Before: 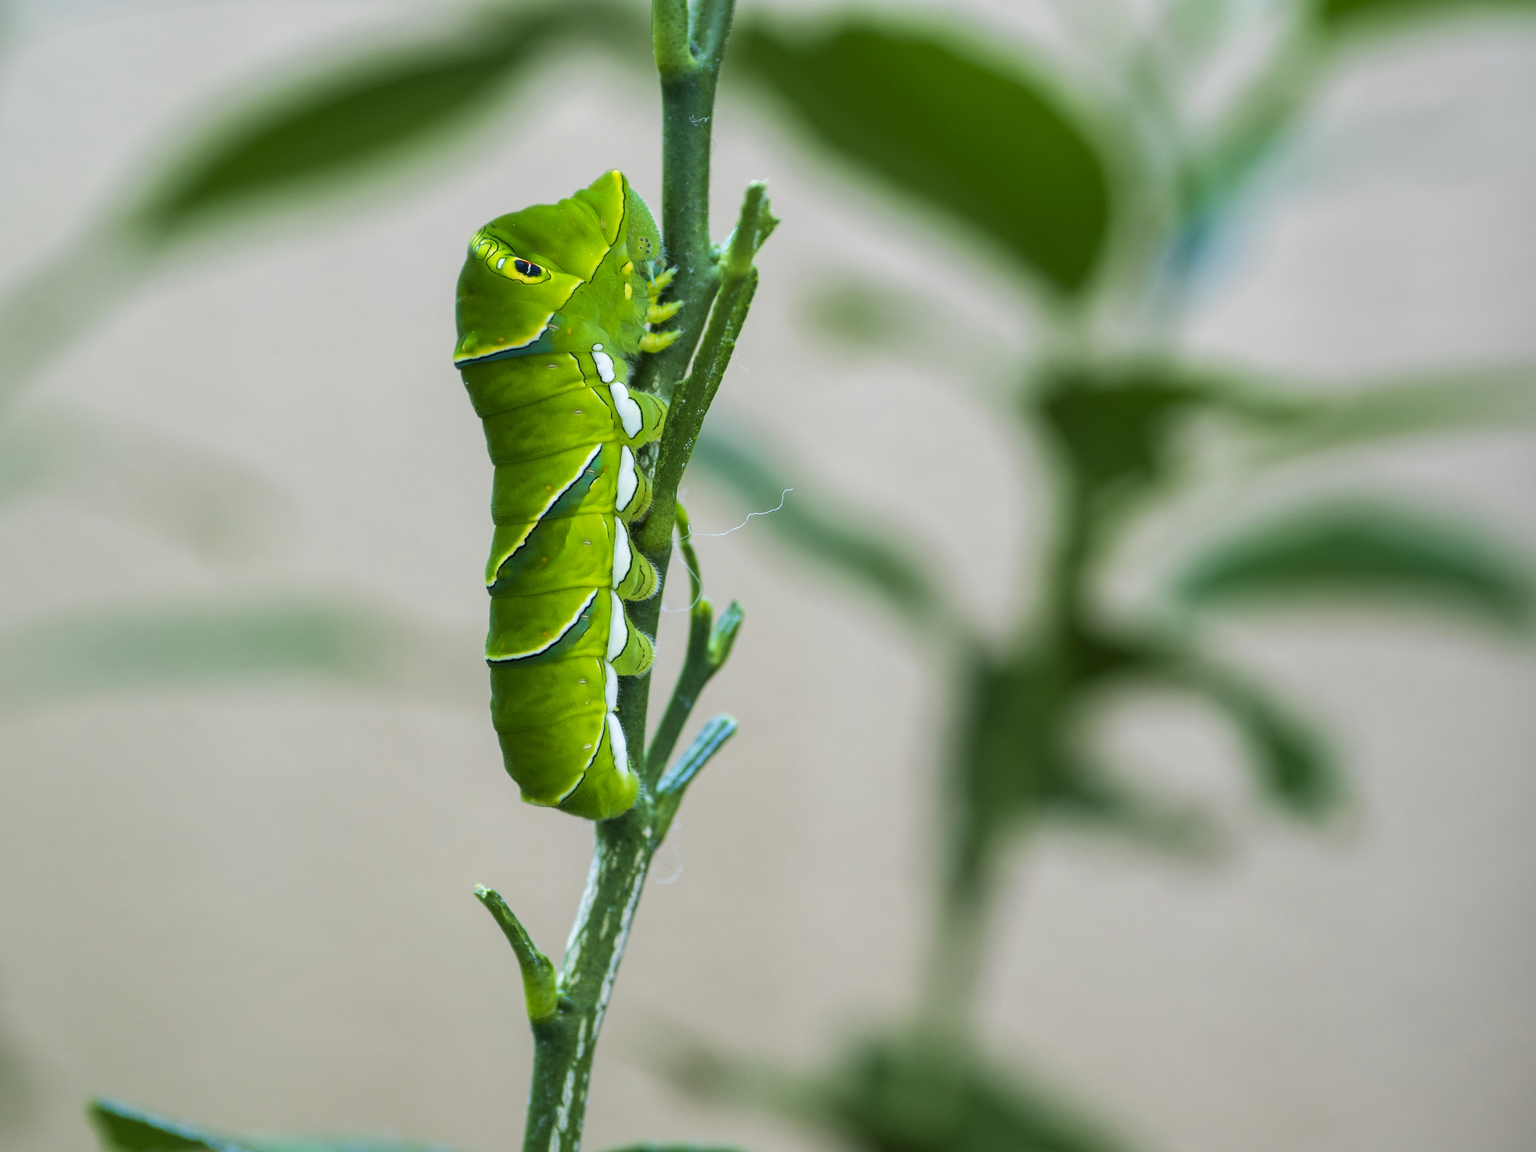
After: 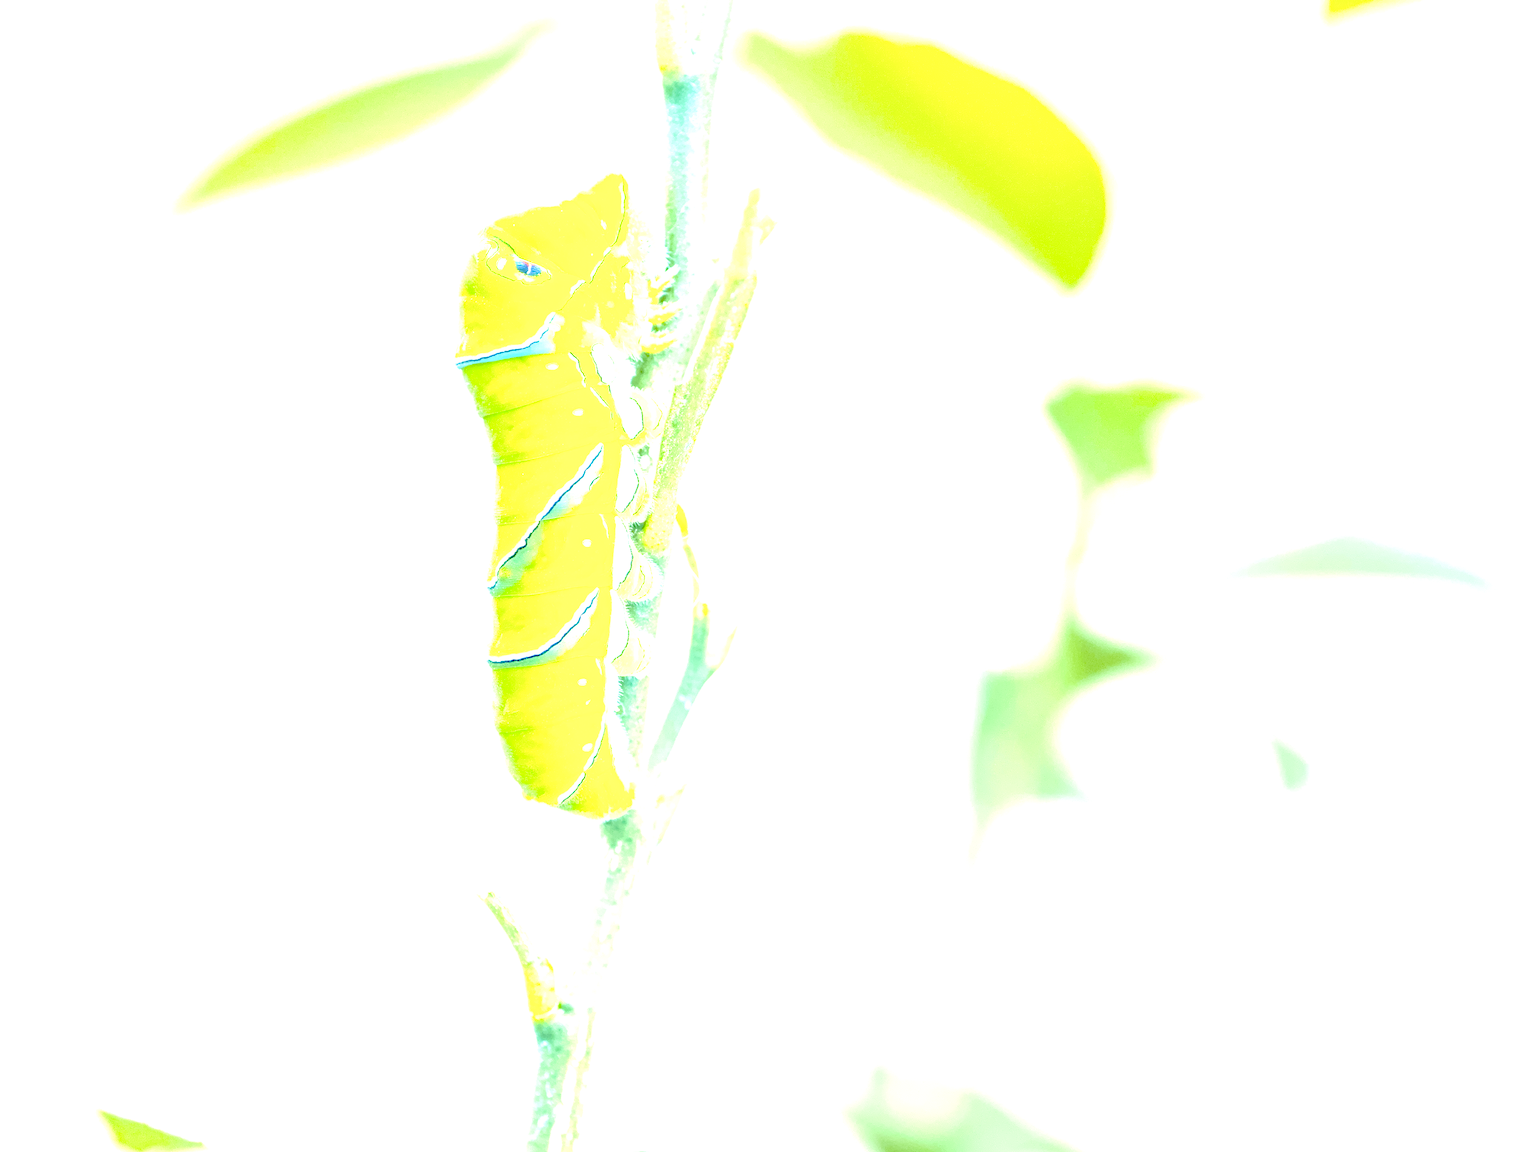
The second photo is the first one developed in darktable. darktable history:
local contrast: on, module defaults
color calibration: x 0.37, y 0.382, temperature 4313.32 K
denoise (profiled): preserve shadows 1.52, scattering 0.002, a [-1, 0, 0], compensate highlight preservation false
haze removal: compatibility mode true, adaptive false
highlight reconstruction: on, module defaults
lens correction: scale 1, crop 1, focal 35, aperture 2.8, distance 1.17, camera "Canon EOS RP", lens "Canon RF 35mm F1.8 MACRO IS STM"
velvia: on, module defaults
exposure: black level correction 0, exposure 1.975 EV, compensate exposure bias true, compensate highlight preservation false
color balance rgb: perceptual saturation grading › global saturation 35%, perceptual saturation grading › highlights -25%, perceptual saturation grading › shadows 50%
